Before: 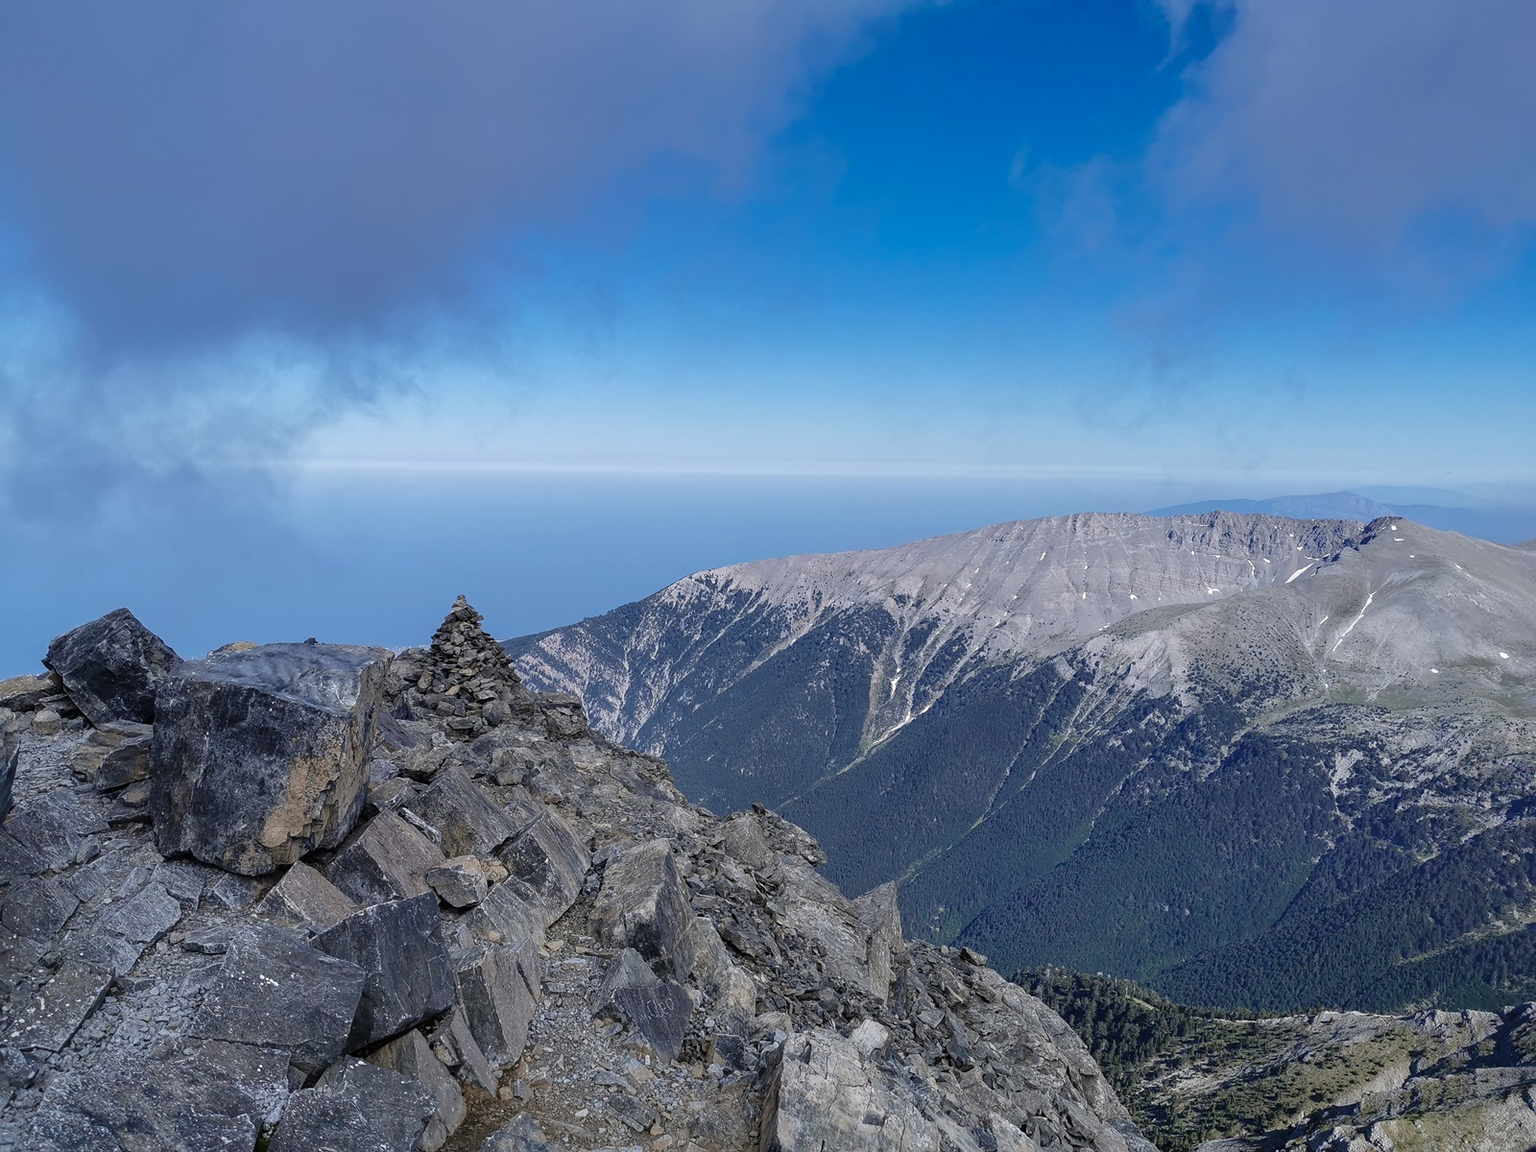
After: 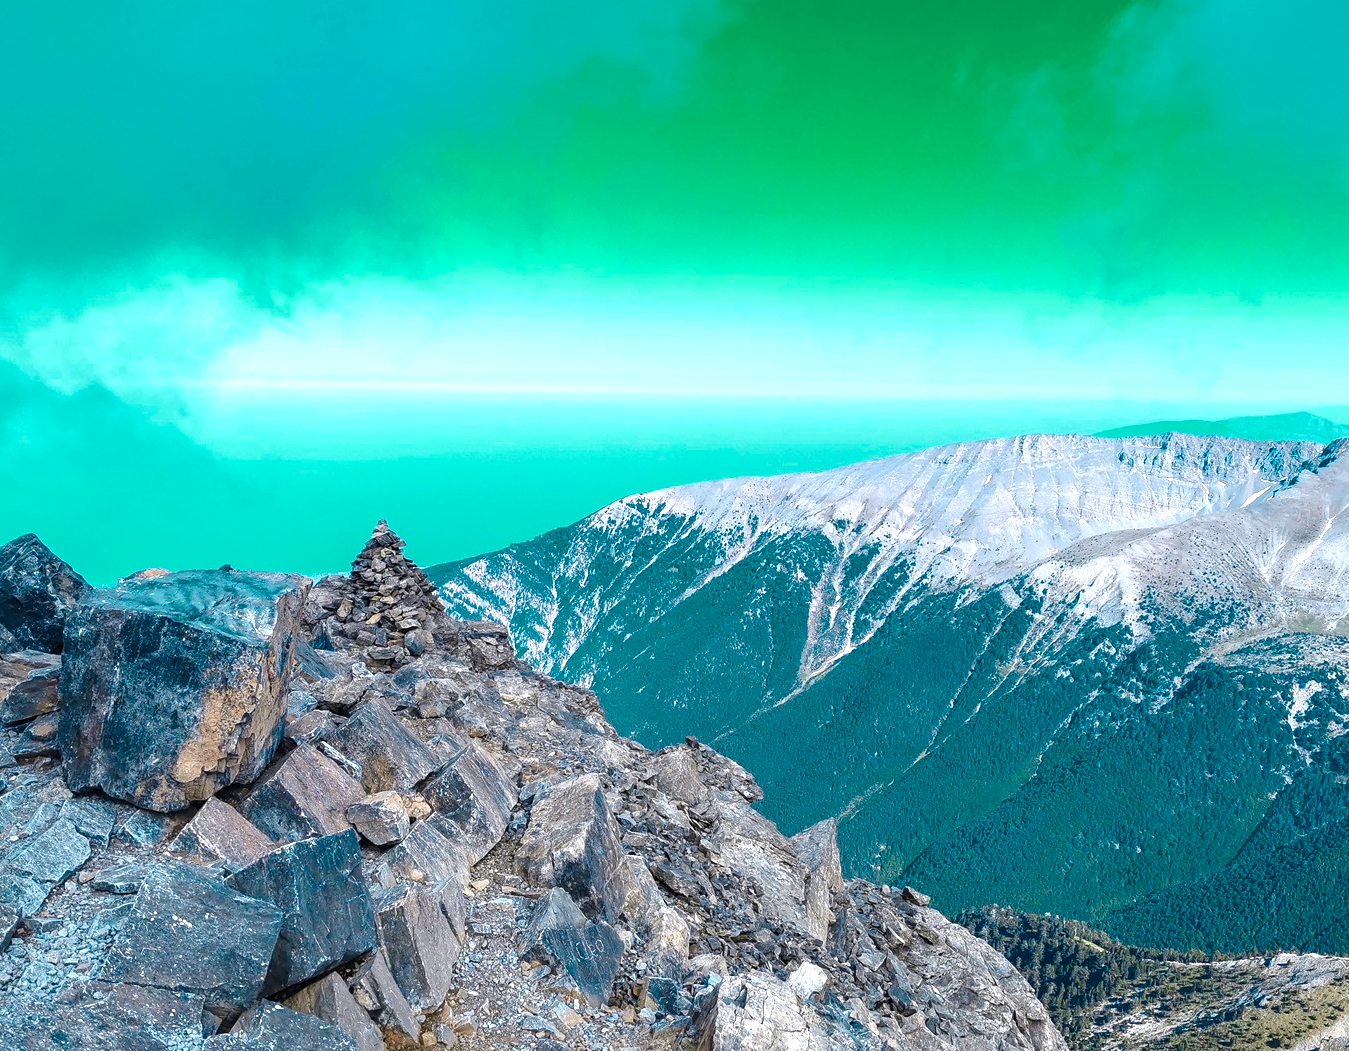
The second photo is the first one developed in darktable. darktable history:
crop: left 6.126%, top 8.333%, right 9.547%, bottom 4.048%
exposure: exposure 0.565 EV, compensate exposure bias true, compensate highlight preservation false
color balance rgb: linear chroma grading › global chroma 8.77%, perceptual saturation grading › global saturation 20%, perceptual saturation grading › highlights -13.904%, perceptual saturation grading › shadows 49.753%, perceptual brilliance grading › global brilliance 17.75%
color zones: curves: ch0 [(0.254, 0.492) (0.724, 0.62)]; ch1 [(0.25, 0.528) (0.719, 0.796)]; ch2 [(0, 0.472) (0.25, 0.5) (0.73, 0.184)]
